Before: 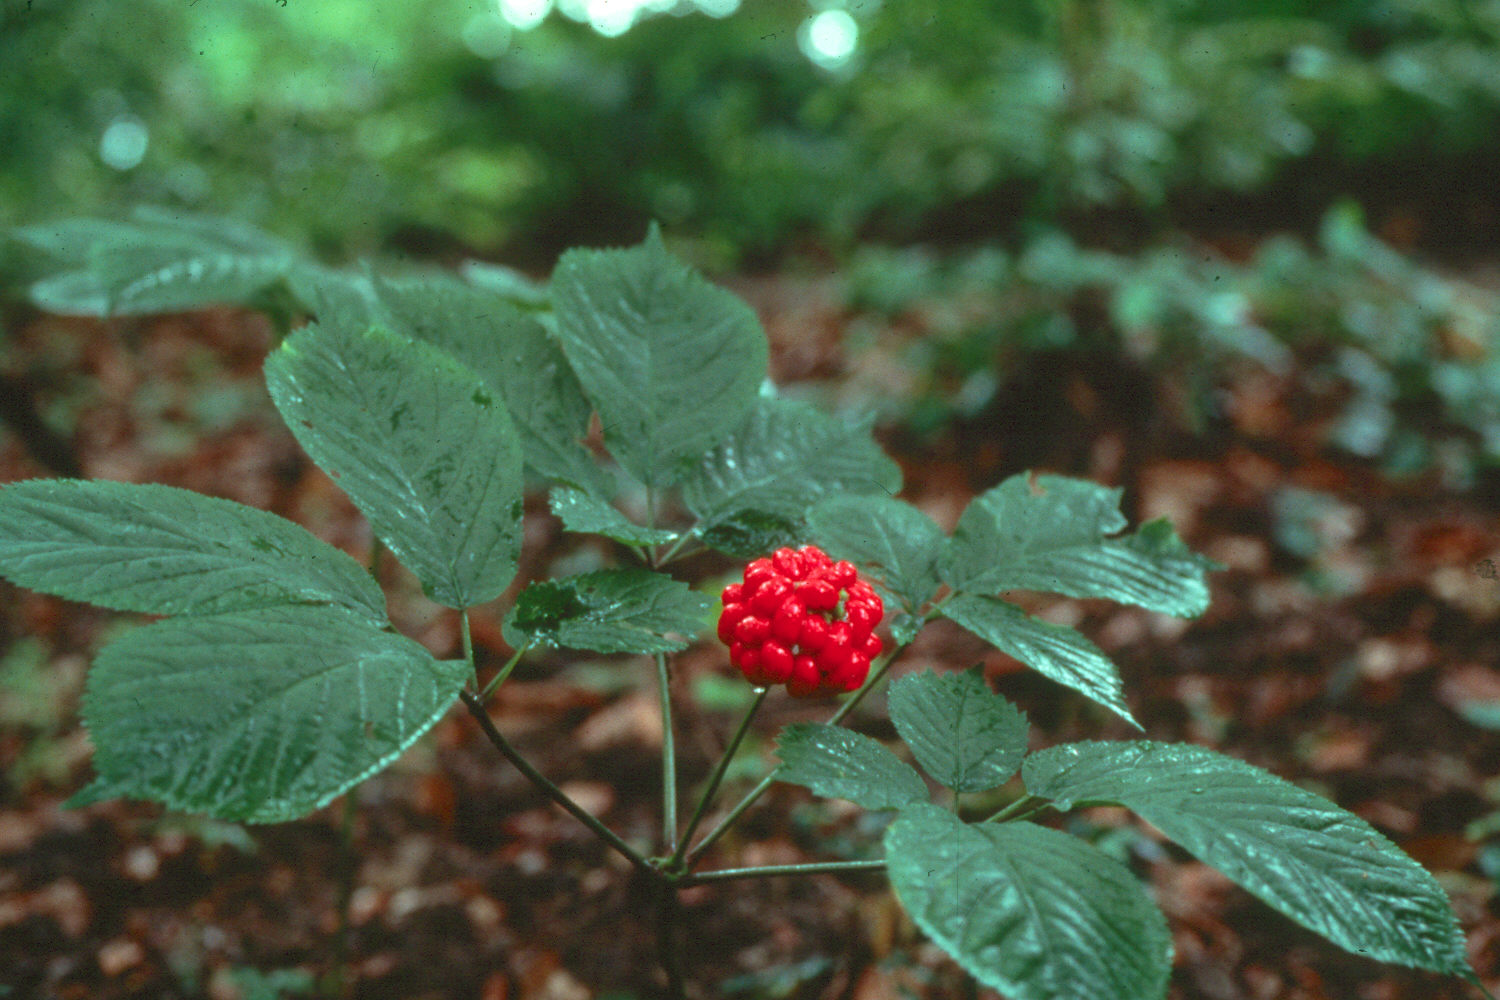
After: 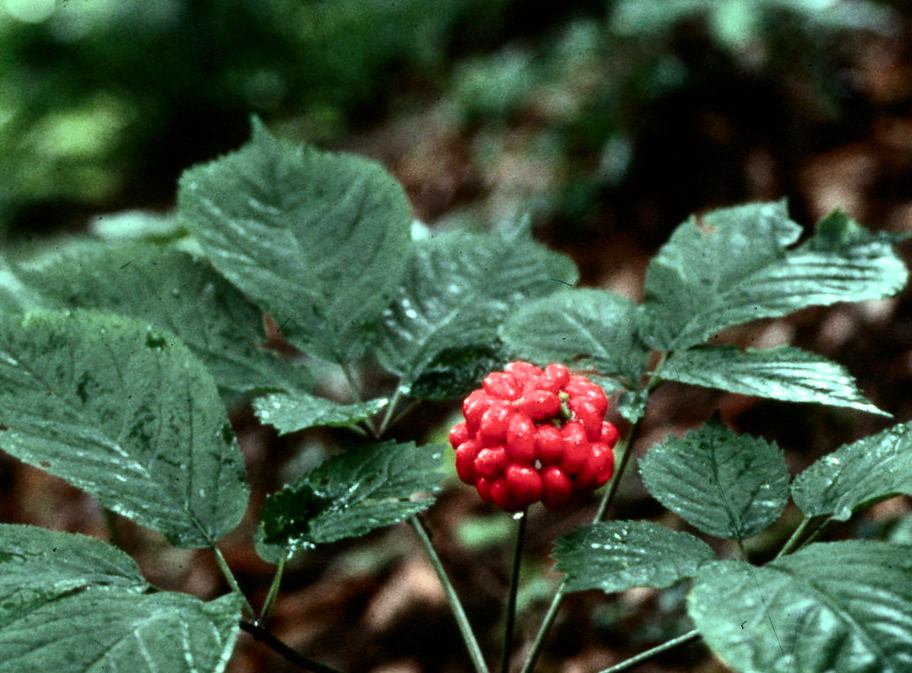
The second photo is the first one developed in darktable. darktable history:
crop and rotate: angle 20.86°, left 6.743%, right 3.878%, bottom 1.165%
contrast brightness saturation: contrast 0.22
filmic rgb: black relative exposure -8.19 EV, white relative exposure 2.23 EV, hardness 7.09, latitude 85.3%, contrast 1.694, highlights saturation mix -4.45%, shadows ↔ highlights balance -2.15%
